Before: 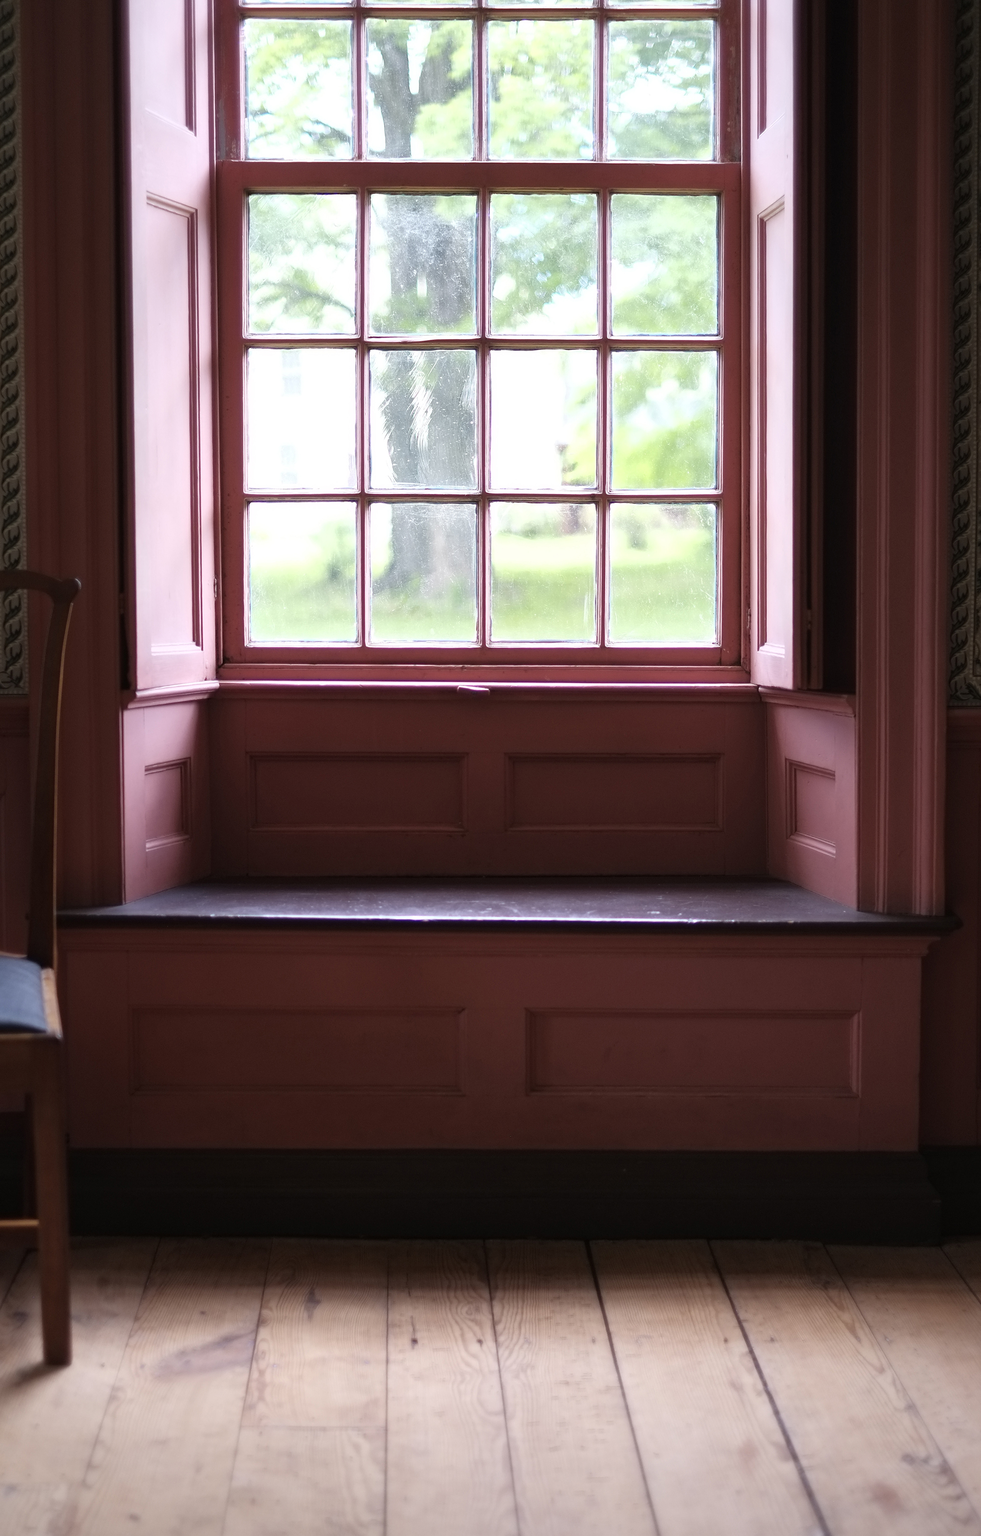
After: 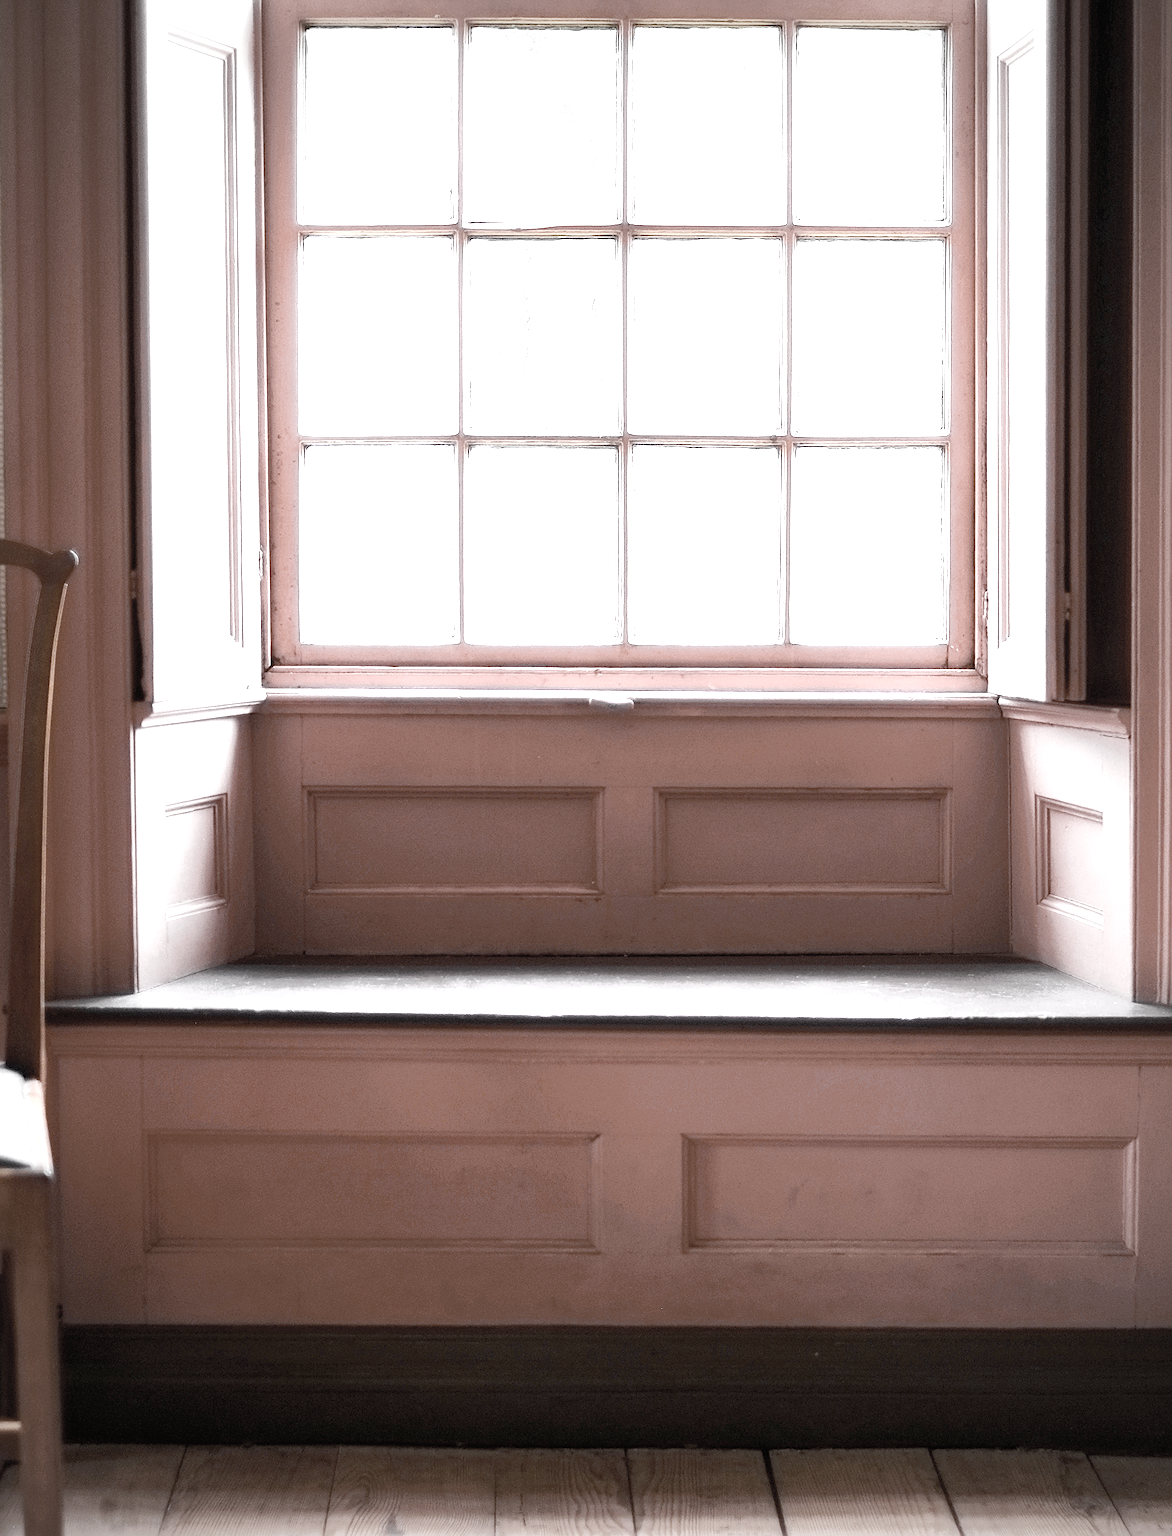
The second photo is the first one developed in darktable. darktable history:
contrast brightness saturation: saturation -0.05
vignetting: fall-off radius 63.6%
color zones: curves: ch0 [(0, 0.613) (0.01, 0.613) (0.245, 0.448) (0.498, 0.529) (0.642, 0.665) (0.879, 0.777) (0.99, 0.613)]; ch1 [(0, 0.035) (0.121, 0.189) (0.259, 0.197) (0.415, 0.061) (0.589, 0.022) (0.732, 0.022) (0.857, 0.026) (0.991, 0.053)]
sharpen: on, module defaults
color balance rgb: linear chroma grading › shadows 32%, linear chroma grading › global chroma -2%, linear chroma grading › mid-tones 4%, perceptual saturation grading › global saturation -2%, perceptual saturation grading › highlights -8%, perceptual saturation grading › mid-tones 8%, perceptual saturation grading › shadows 4%, perceptual brilliance grading › highlights 8%, perceptual brilliance grading › mid-tones 4%, perceptual brilliance grading › shadows 2%, global vibrance 16%, saturation formula JzAzBz (2021)
exposure: exposure 1.5 EV, compensate highlight preservation false
tone curve: curves: ch0 [(0, 0) (0.003, 0.013) (0.011, 0.017) (0.025, 0.035) (0.044, 0.093) (0.069, 0.146) (0.1, 0.179) (0.136, 0.243) (0.177, 0.294) (0.224, 0.332) (0.277, 0.412) (0.335, 0.454) (0.399, 0.531) (0.468, 0.611) (0.543, 0.669) (0.623, 0.738) (0.709, 0.823) (0.801, 0.881) (0.898, 0.951) (1, 1)], preserve colors none
crop and rotate: left 2.425%, top 11.305%, right 9.6%, bottom 15.08%
